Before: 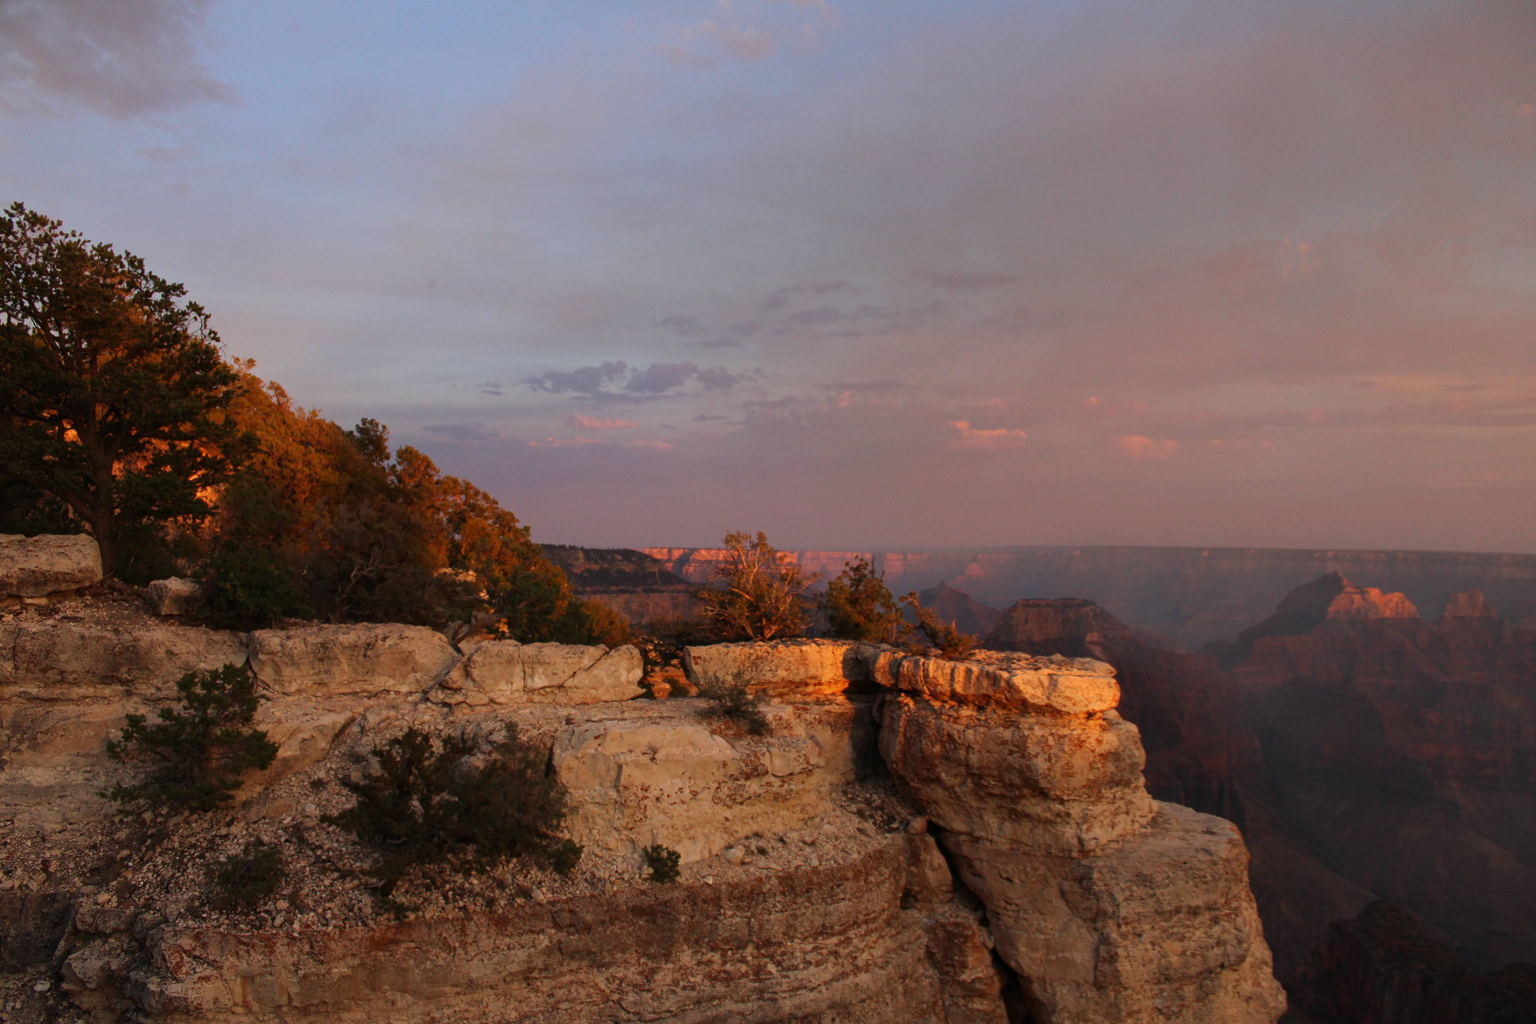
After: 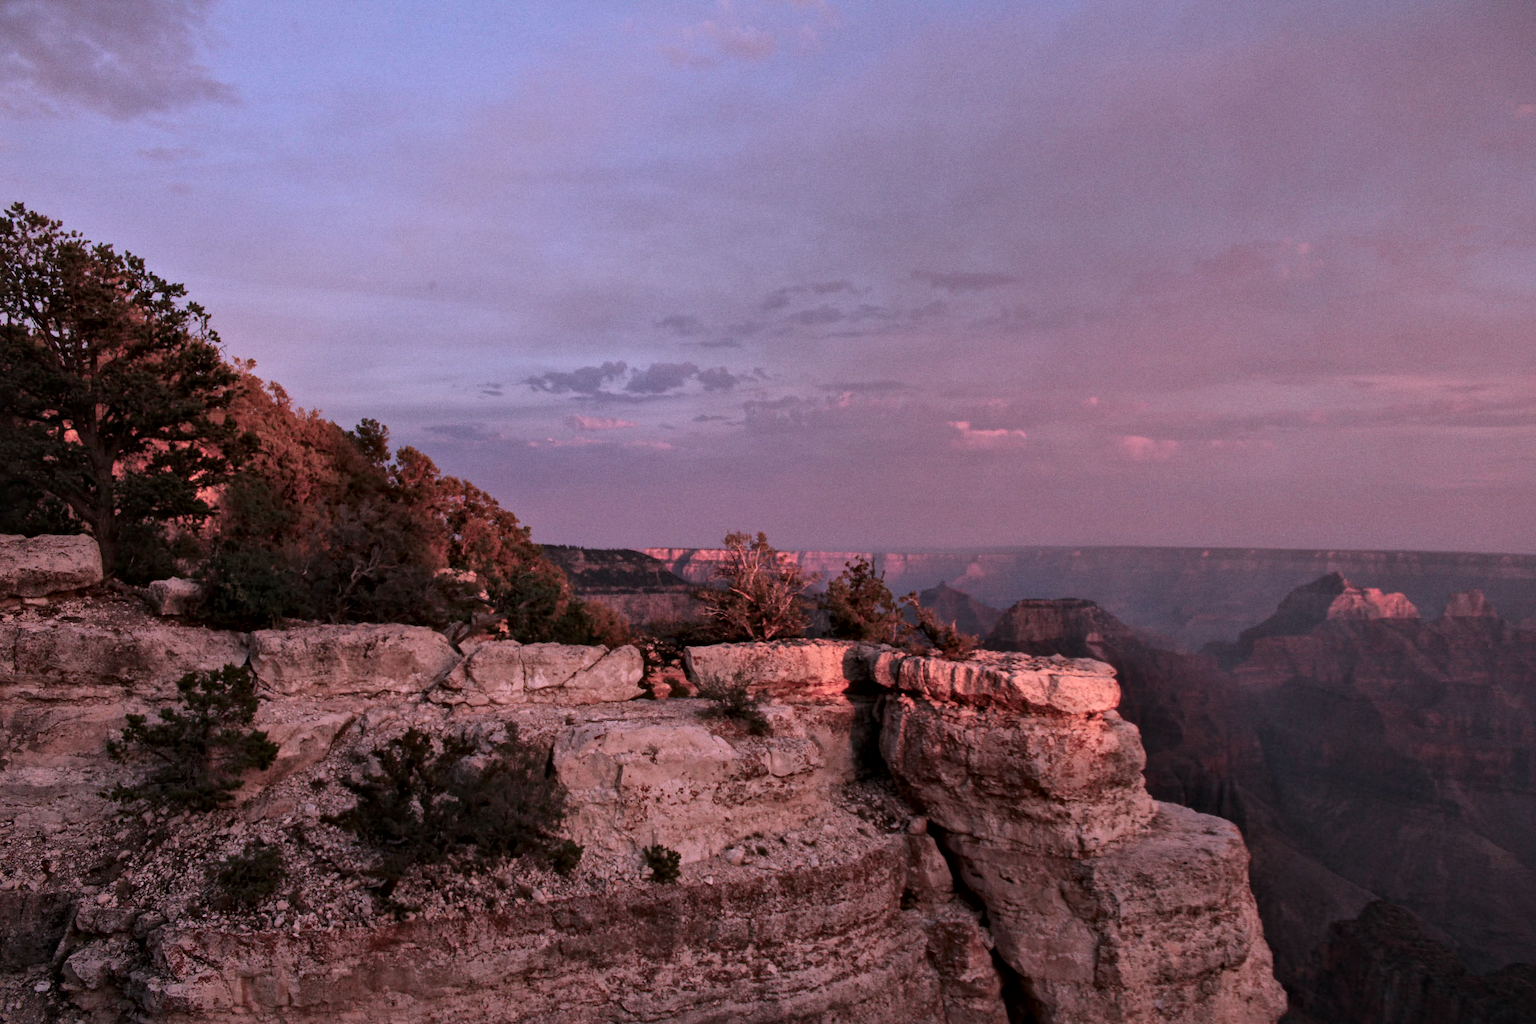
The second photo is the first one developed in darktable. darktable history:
grain: coarseness 0.47 ISO
color correction: highlights a* 15.03, highlights b* -25.07
local contrast: mode bilateral grid, contrast 20, coarseness 50, detail 161%, midtone range 0.2
color balance: input saturation 80.07%
